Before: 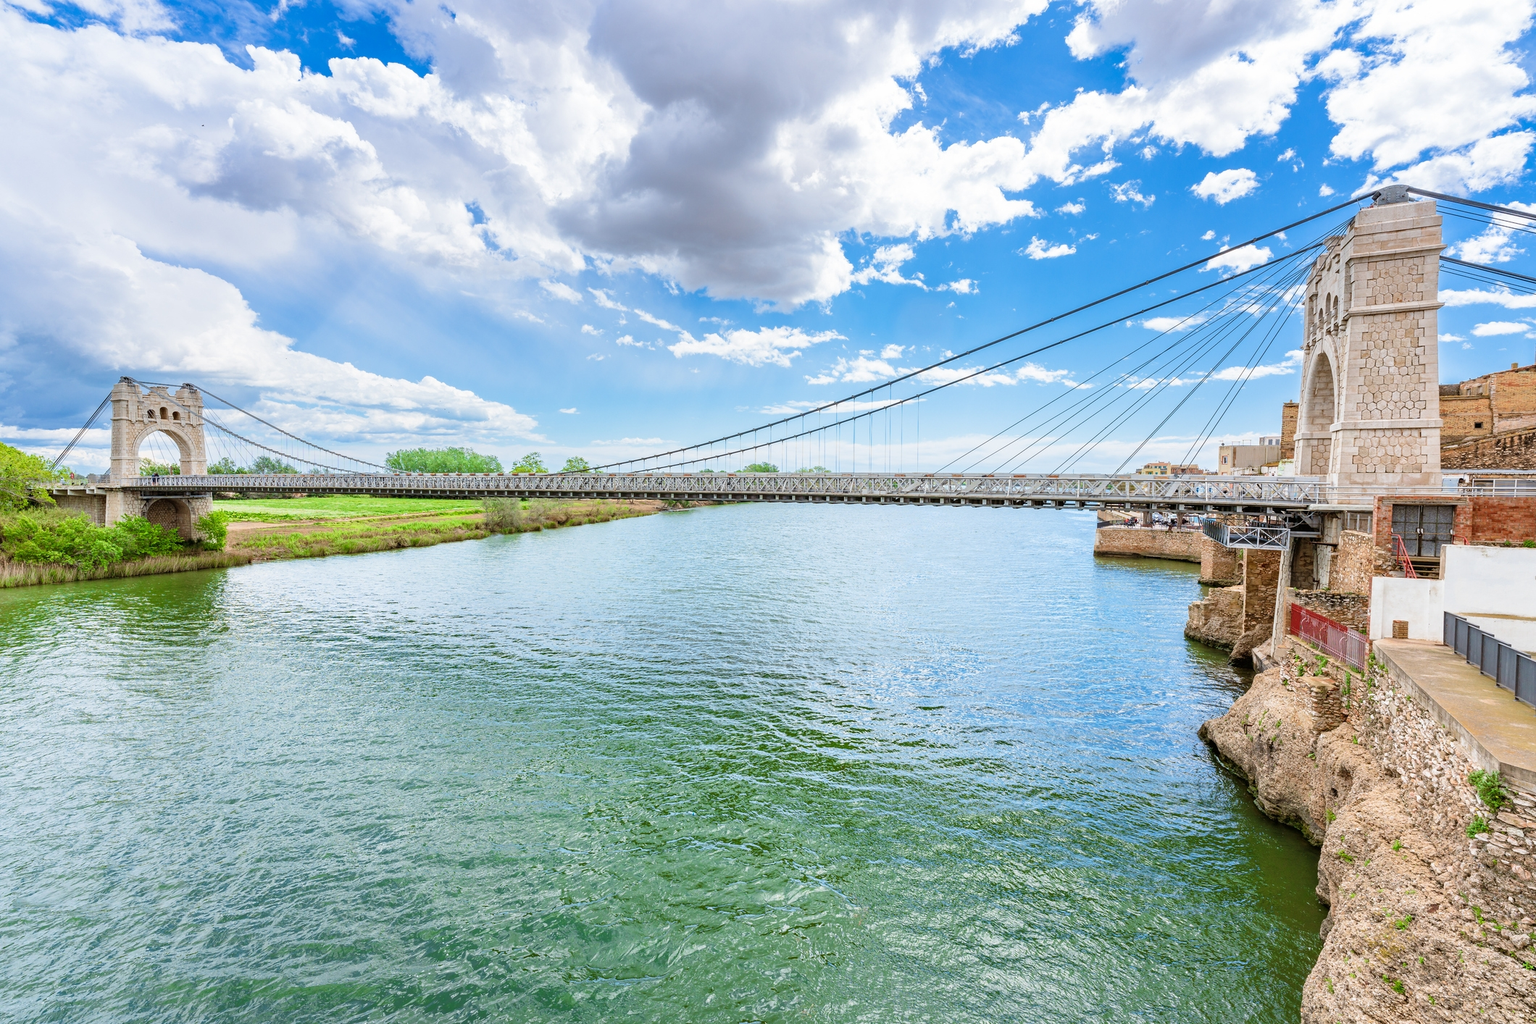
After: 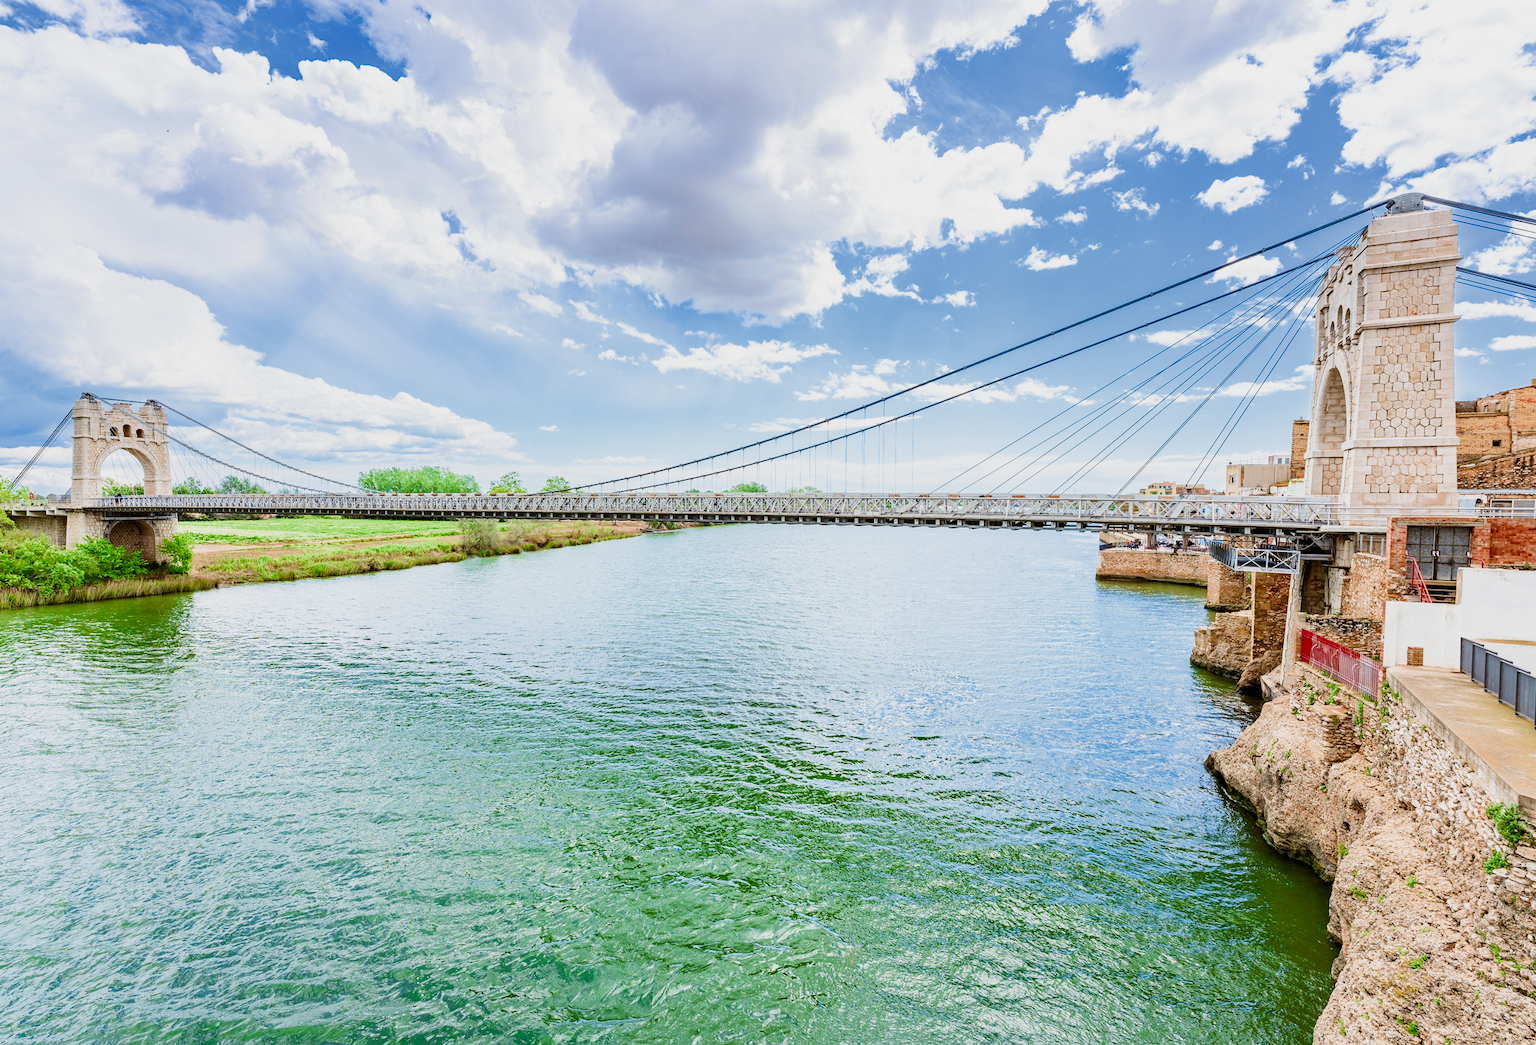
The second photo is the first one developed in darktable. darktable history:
crop and rotate: left 2.744%, right 1.233%, bottom 1.98%
contrast brightness saturation: contrast 0.166, saturation 0.32
filmic rgb: black relative exposure -14.11 EV, white relative exposure 3.35 EV, threshold 2.94 EV, hardness 7.83, contrast 0.997, add noise in highlights 0.001, color science v3 (2019), use custom middle-gray values true, contrast in highlights soft, enable highlight reconstruction true
exposure: exposure 0.21 EV, compensate exposure bias true, compensate highlight preservation false
